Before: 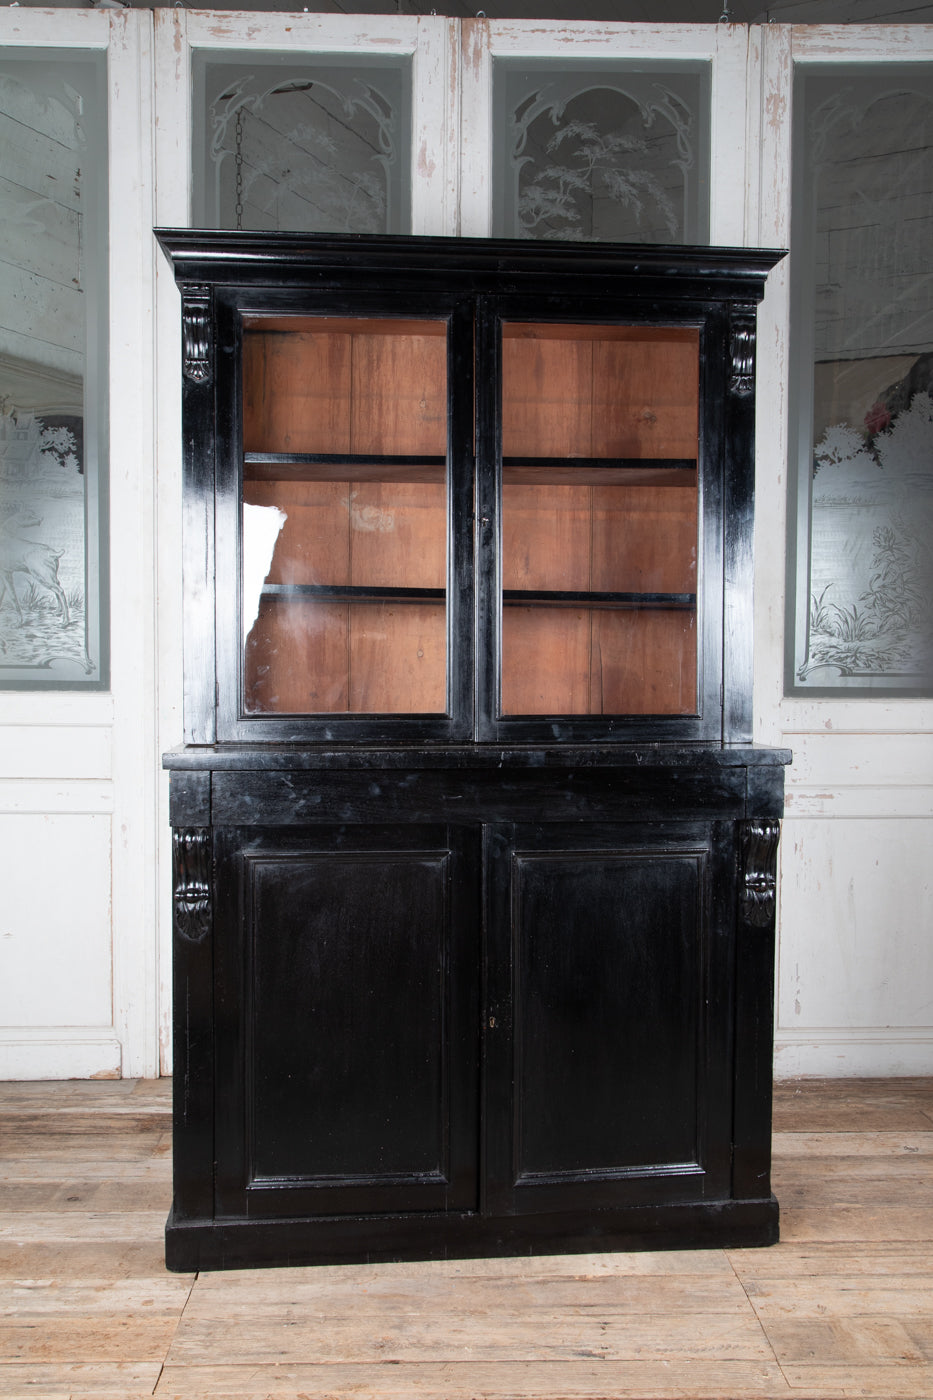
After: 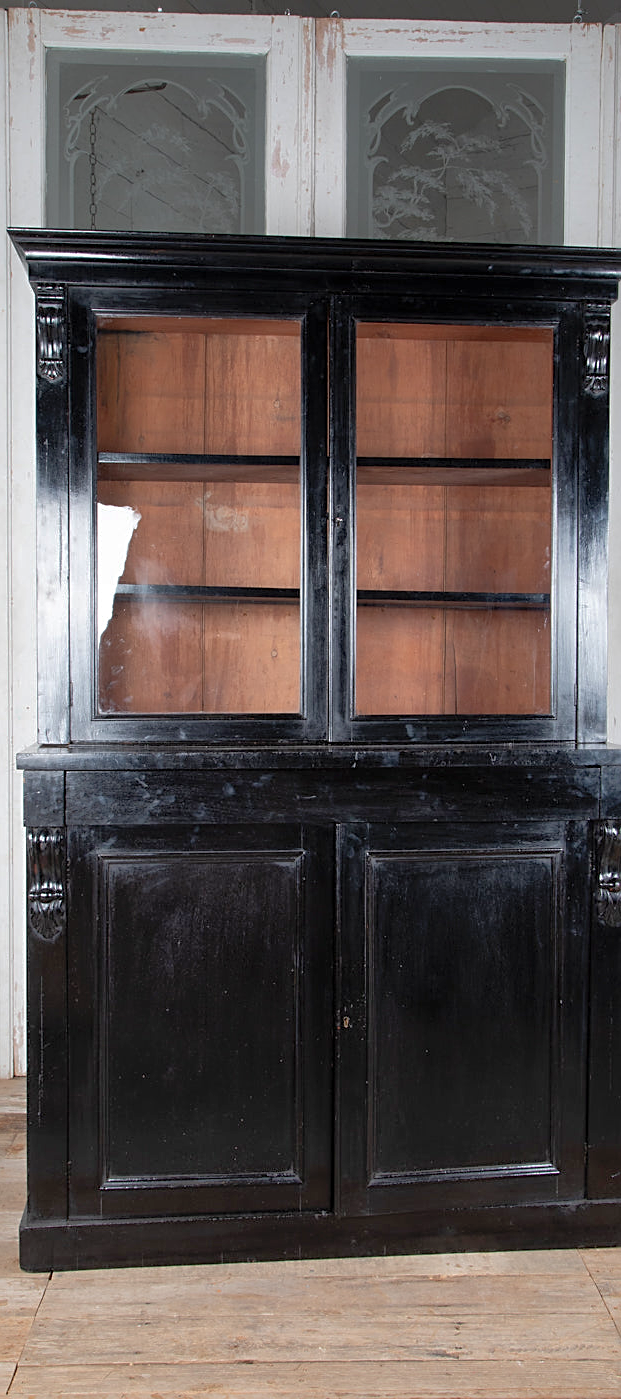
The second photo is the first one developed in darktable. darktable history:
shadows and highlights: on, module defaults
crop and rotate: left 15.754%, right 17.579%
sharpen: on, module defaults
